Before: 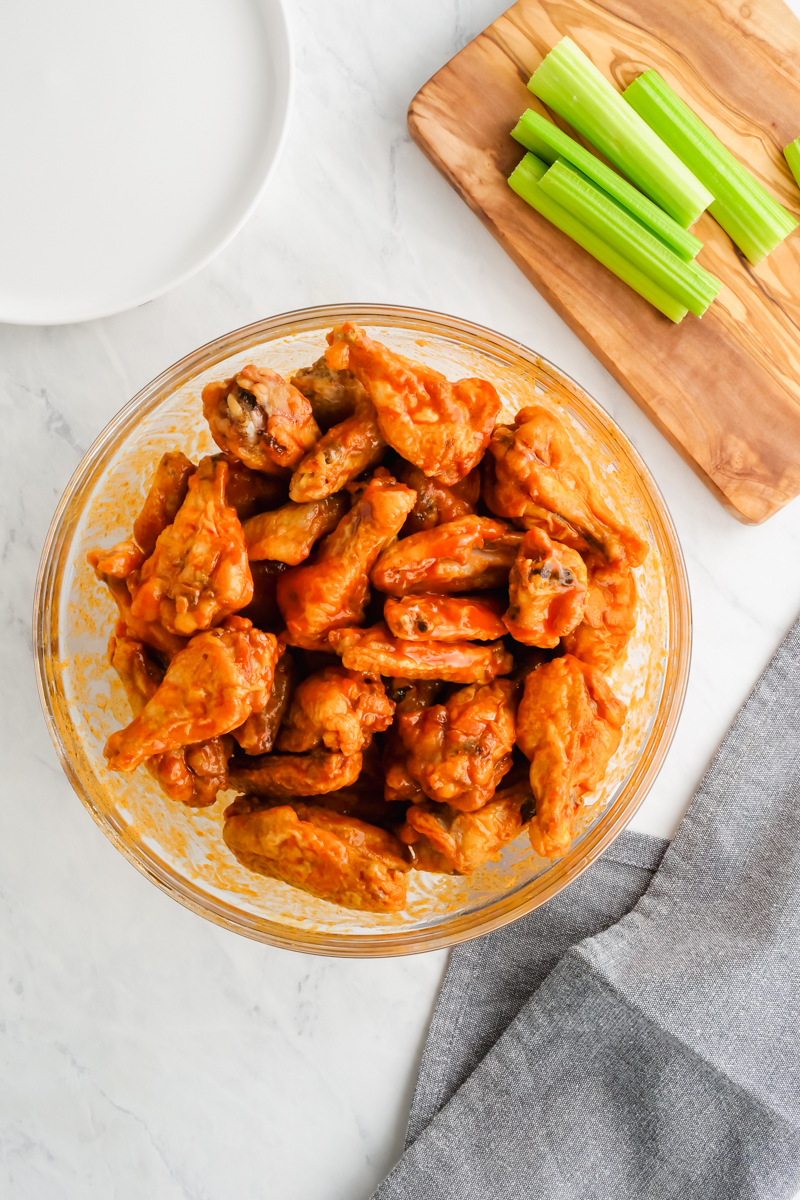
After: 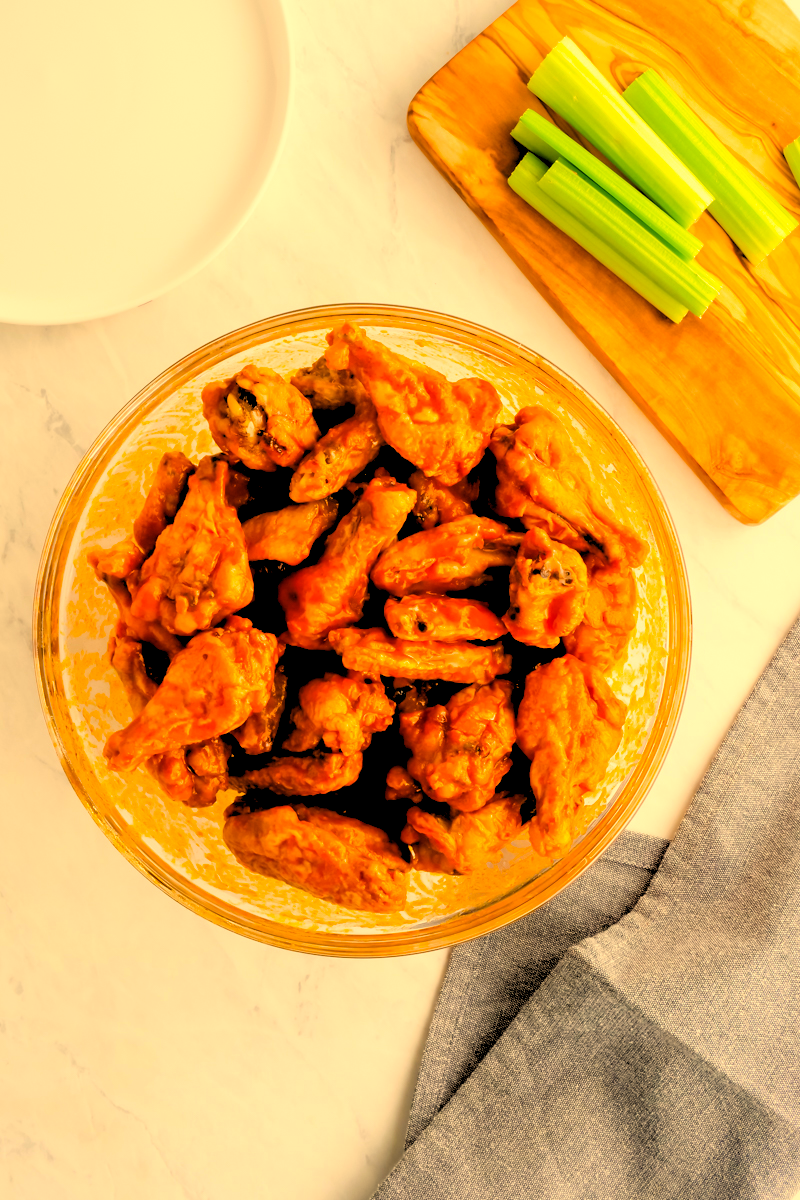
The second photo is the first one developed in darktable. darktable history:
white balance: red 1.138, green 0.996, blue 0.812
color balance rgb: linear chroma grading › global chroma 15%, perceptual saturation grading › global saturation 30%
rgb levels: levels [[0.029, 0.461, 0.922], [0, 0.5, 1], [0, 0.5, 1]]
